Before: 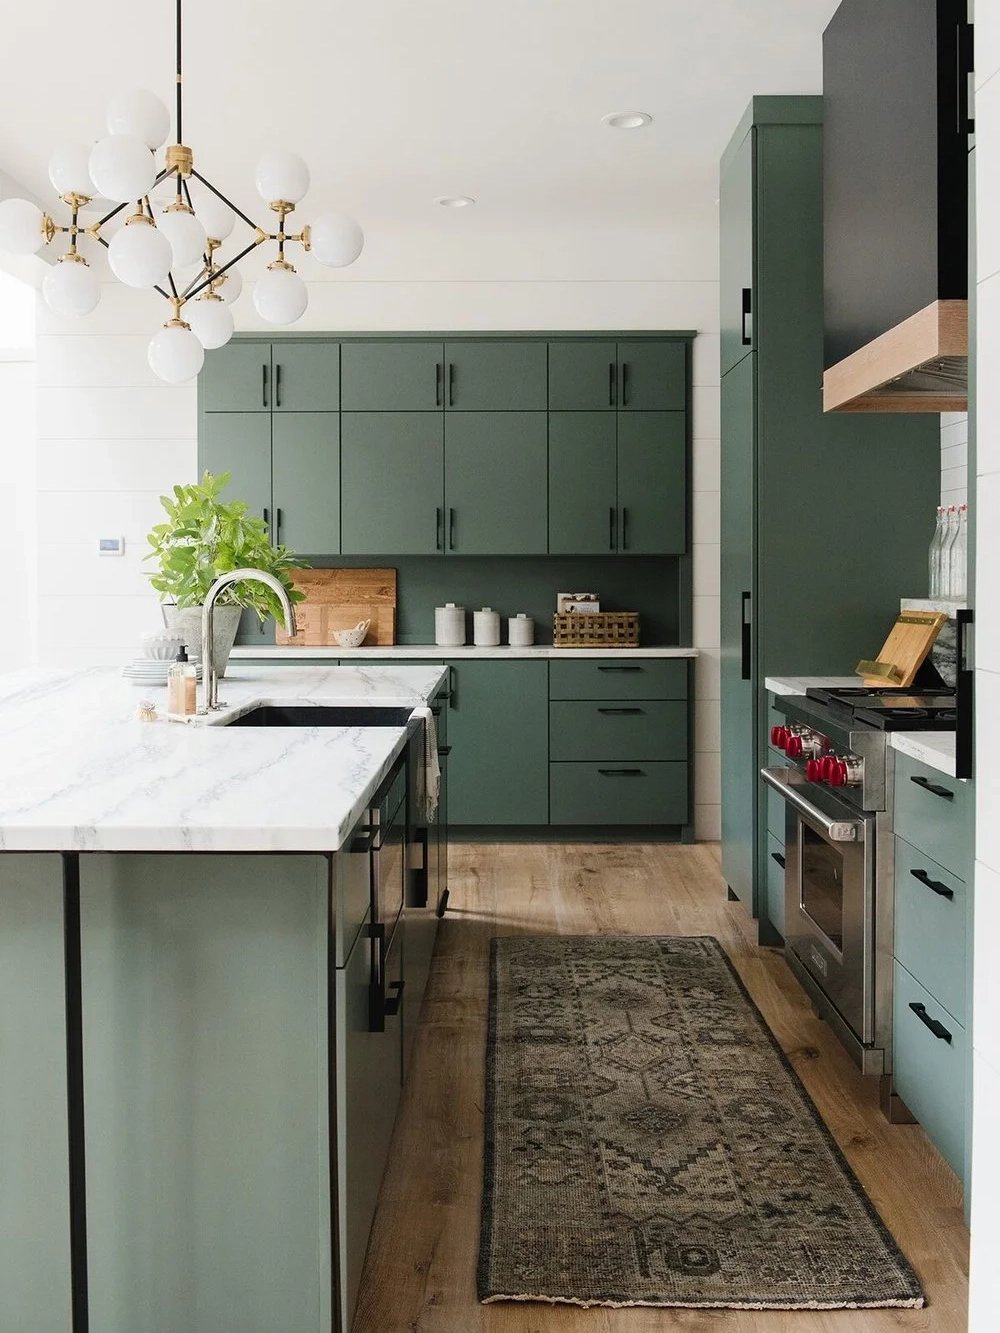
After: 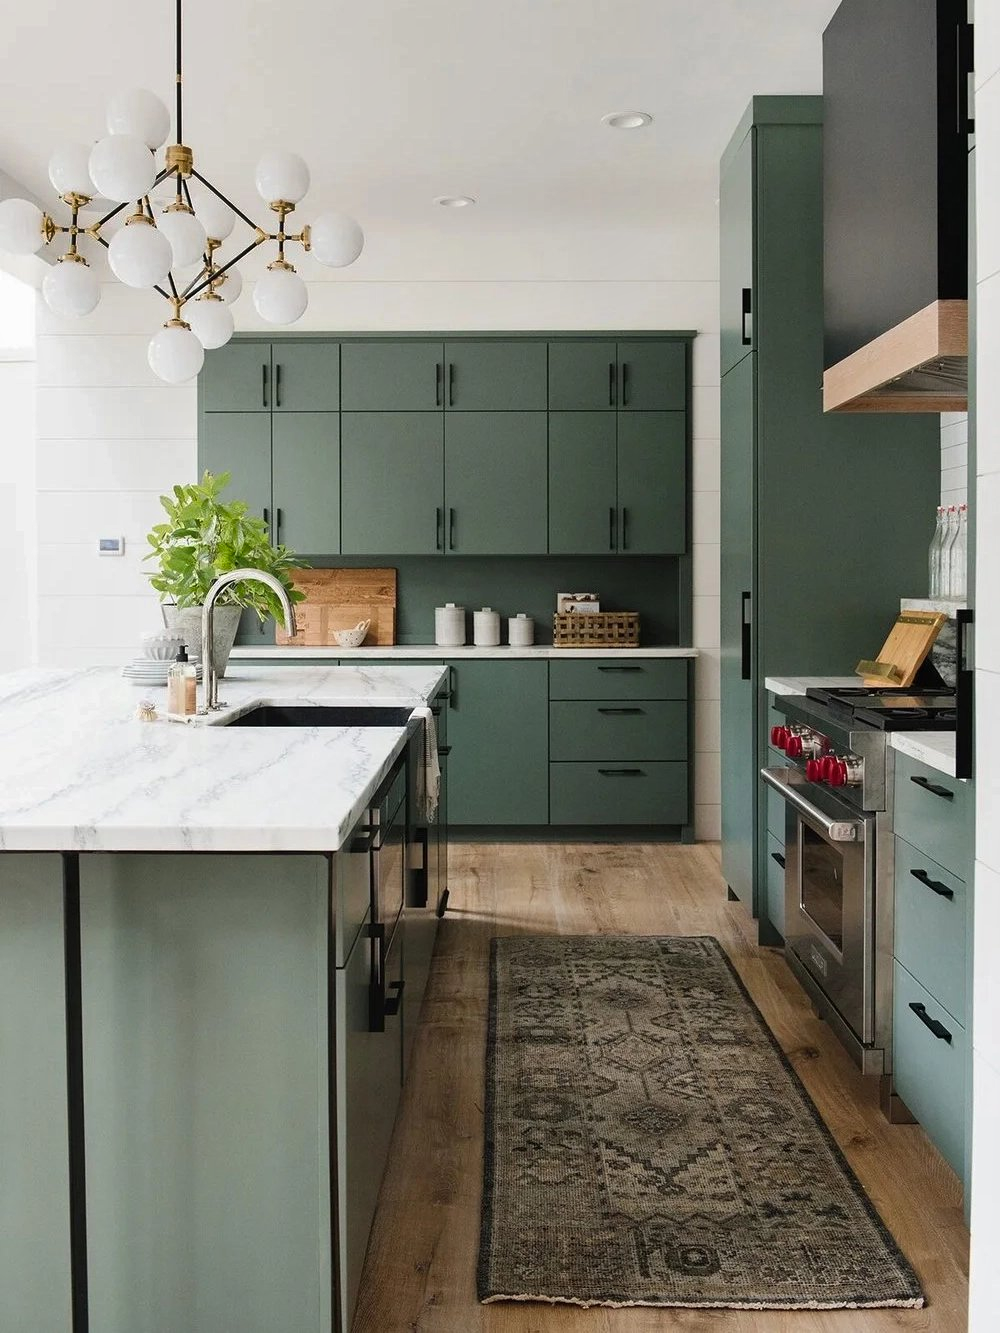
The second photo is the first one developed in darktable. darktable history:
shadows and highlights: shadows 32.83, highlights -47.7, soften with gaussian
tone equalizer: on, module defaults
